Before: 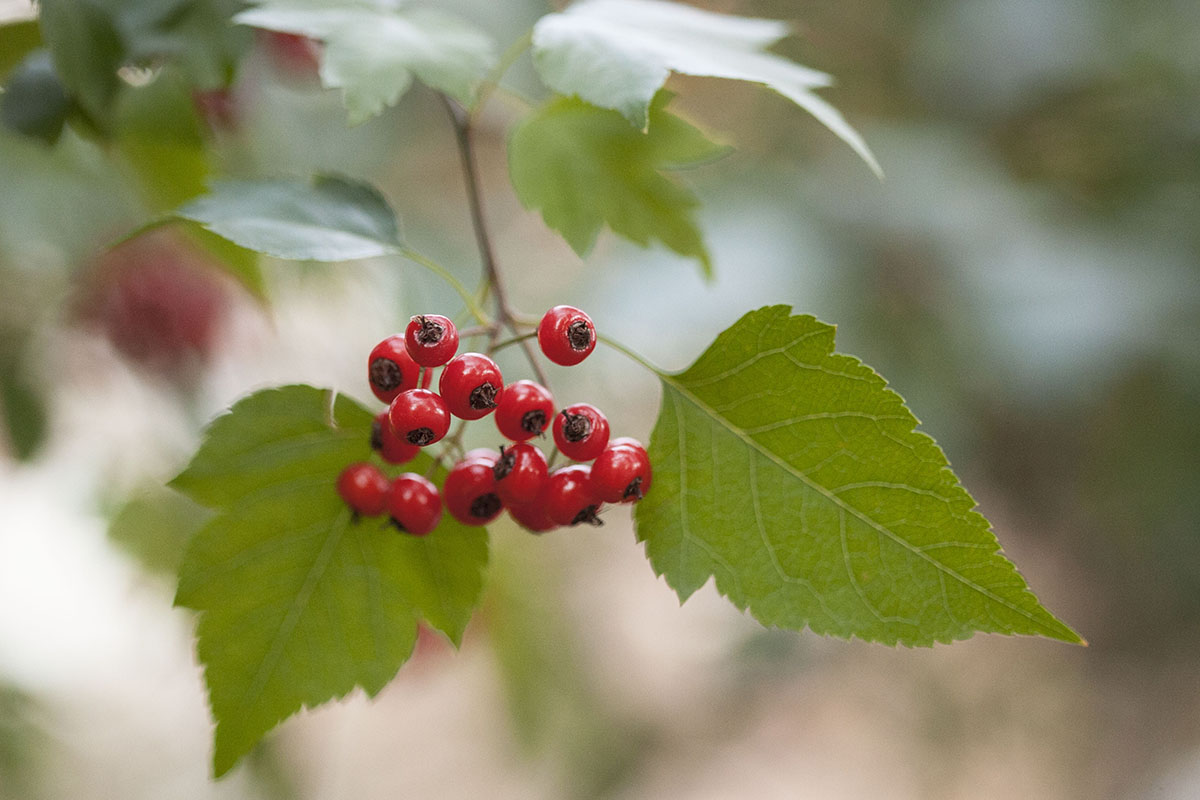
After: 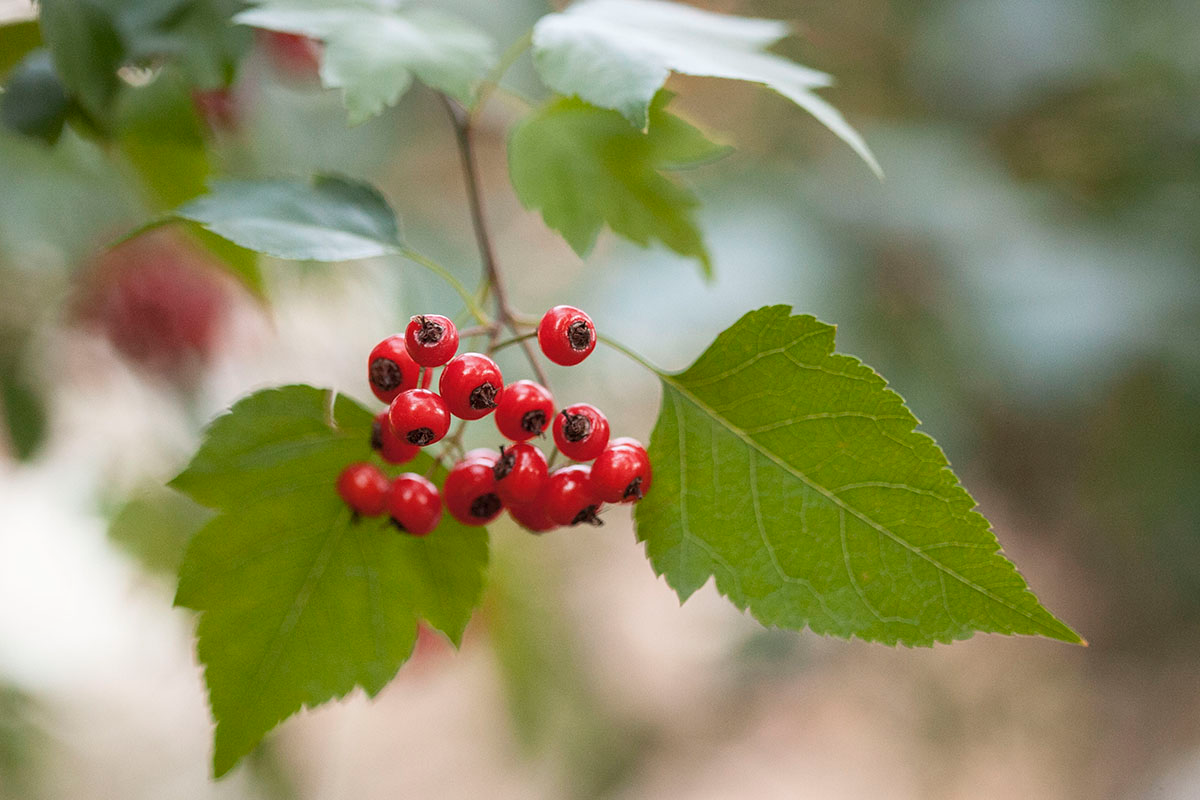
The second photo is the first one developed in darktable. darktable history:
local contrast: mode bilateral grid, contrast 14, coarseness 37, detail 104%, midtone range 0.2
